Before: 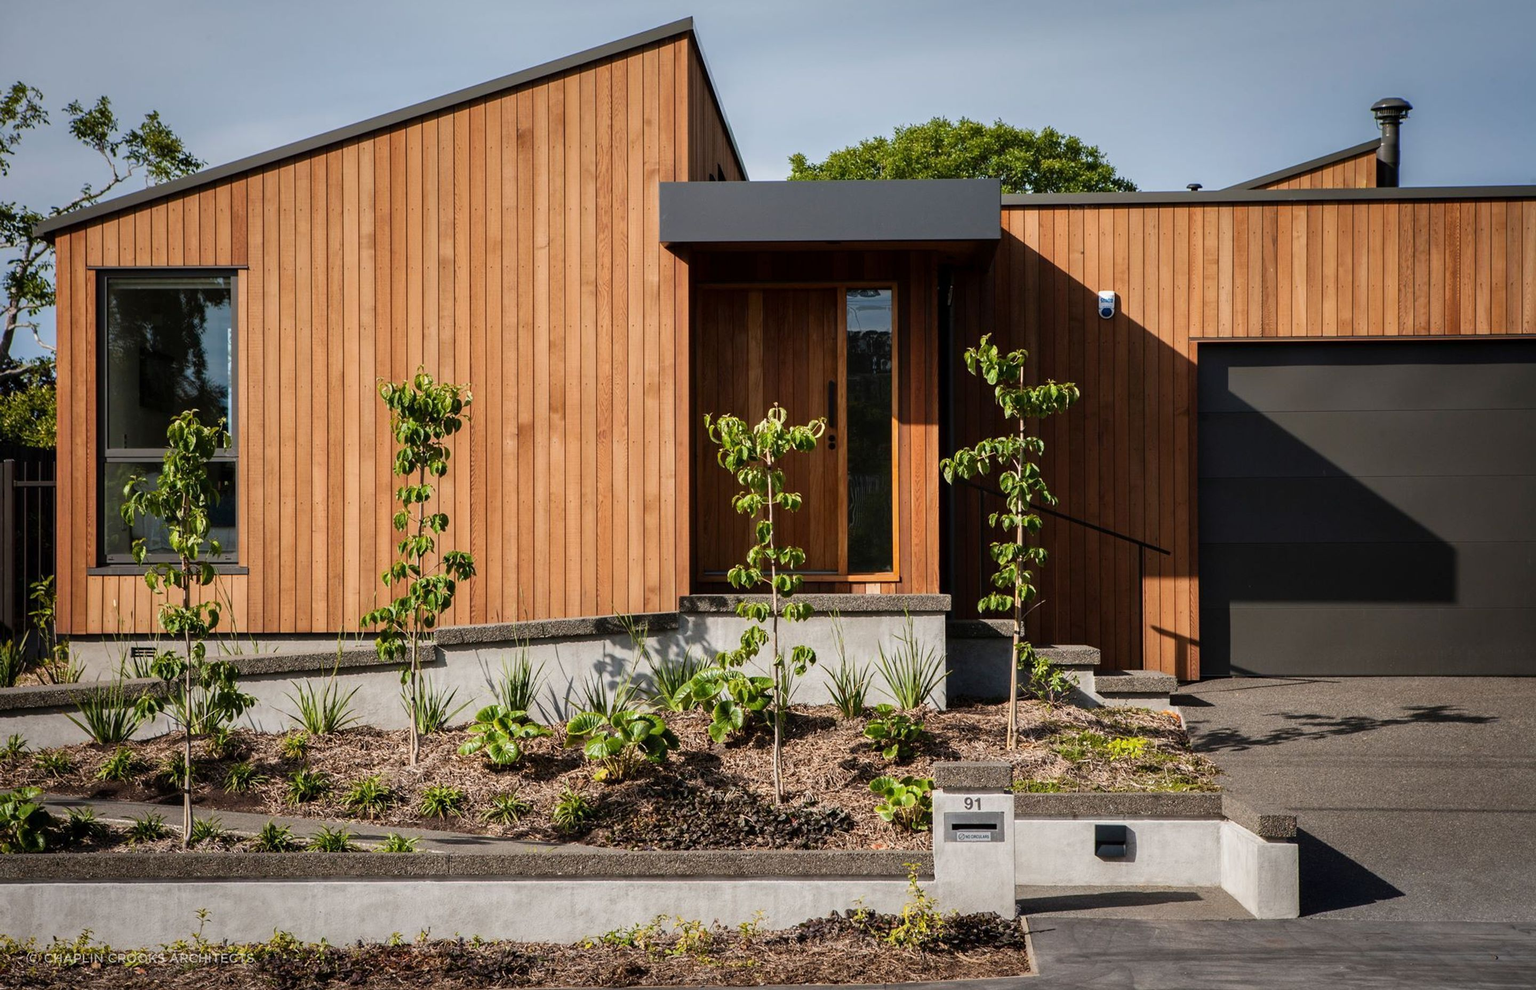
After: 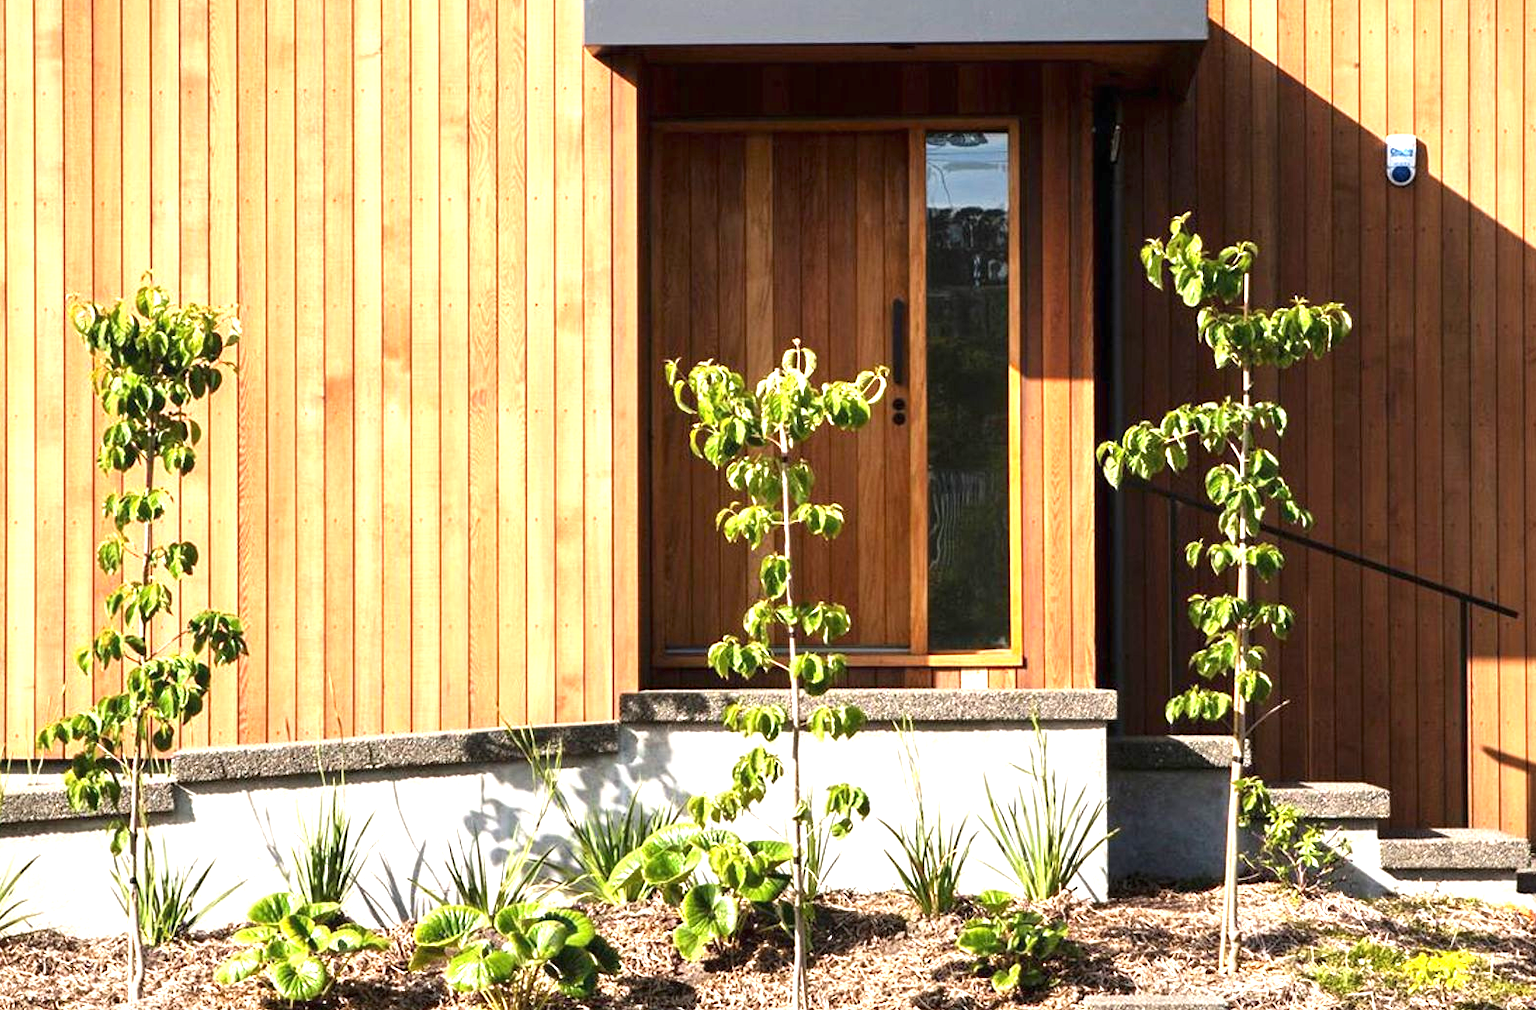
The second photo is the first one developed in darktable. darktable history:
tone equalizer: mask exposure compensation -0.513 EV
crop and rotate: left 22.174%, top 21.948%, right 23.12%, bottom 22.223%
exposure: black level correction 0, exposure 1.528 EV, compensate highlight preservation false
